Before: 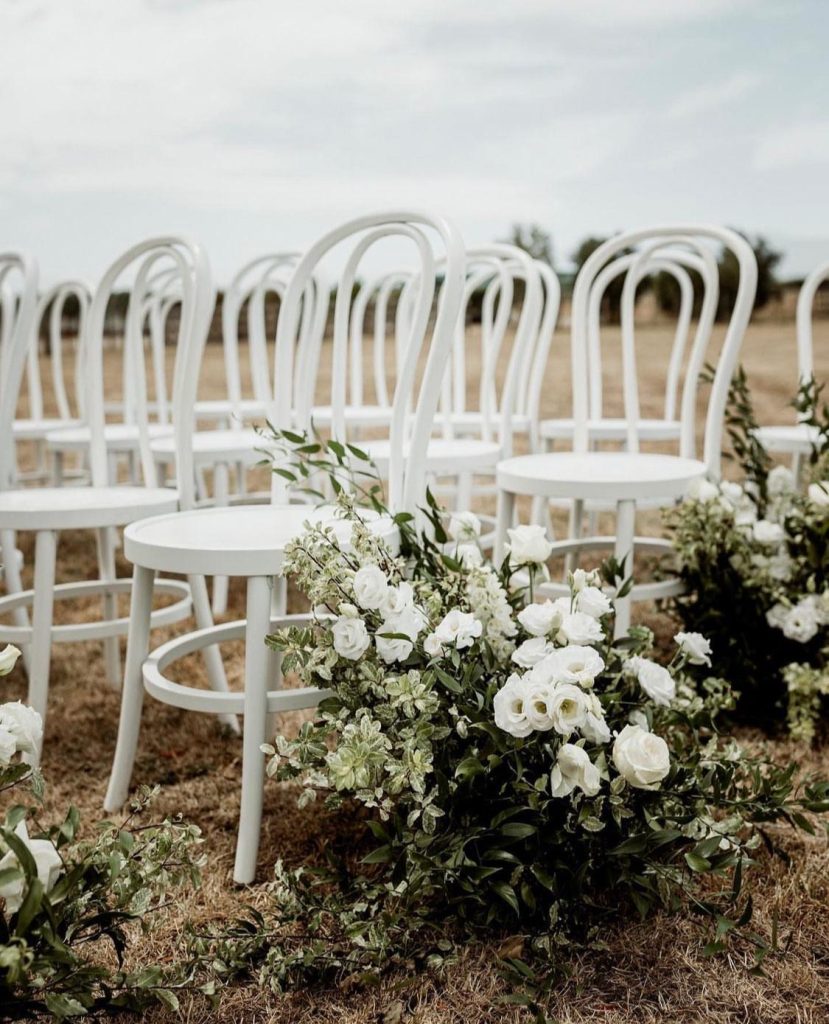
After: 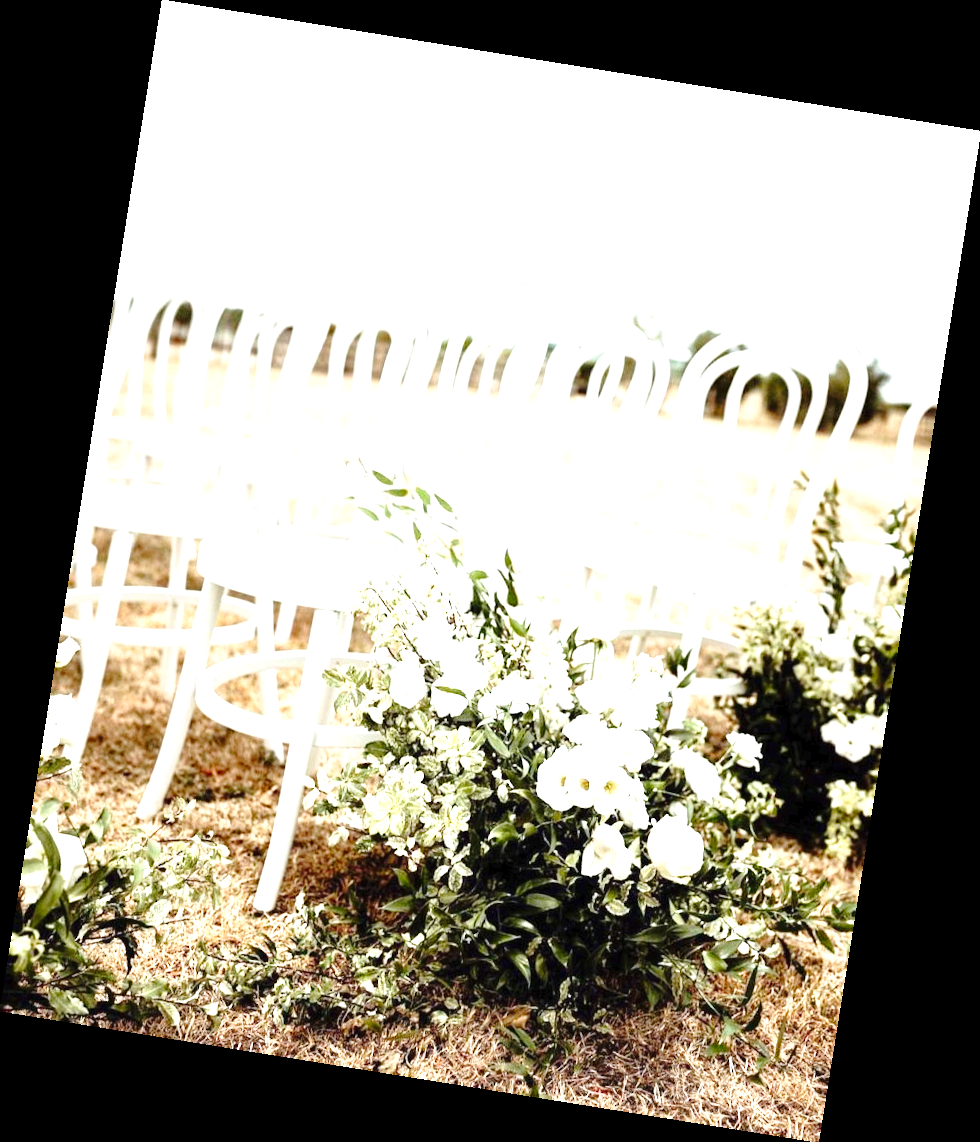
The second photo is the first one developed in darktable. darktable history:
tone curve: curves: ch0 [(0, 0) (0.003, 0.015) (0.011, 0.019) (0.025, 0.027) (0.044, 0.041) (0.069, 0.055) (0.1, 0.079) (0.136, 0.099) (0.177, 0.149) (0.224, 0.216) (0.277, 0.292) (0.335, 0.383) (0.399, 0.474) (0.468, 0.556) (0.543, 0.632) (0.623, 0.711) (0.709, 0.789) (0.801, 0.871) (0.898, 0.944) (1, 1)], preserve colors none
white balance: red 0.986, blue 1.01
rotate and perspective: rotation 9.12°, automatic cropping off
exposure: exposure 2 EV, compensate highlight preservation false
